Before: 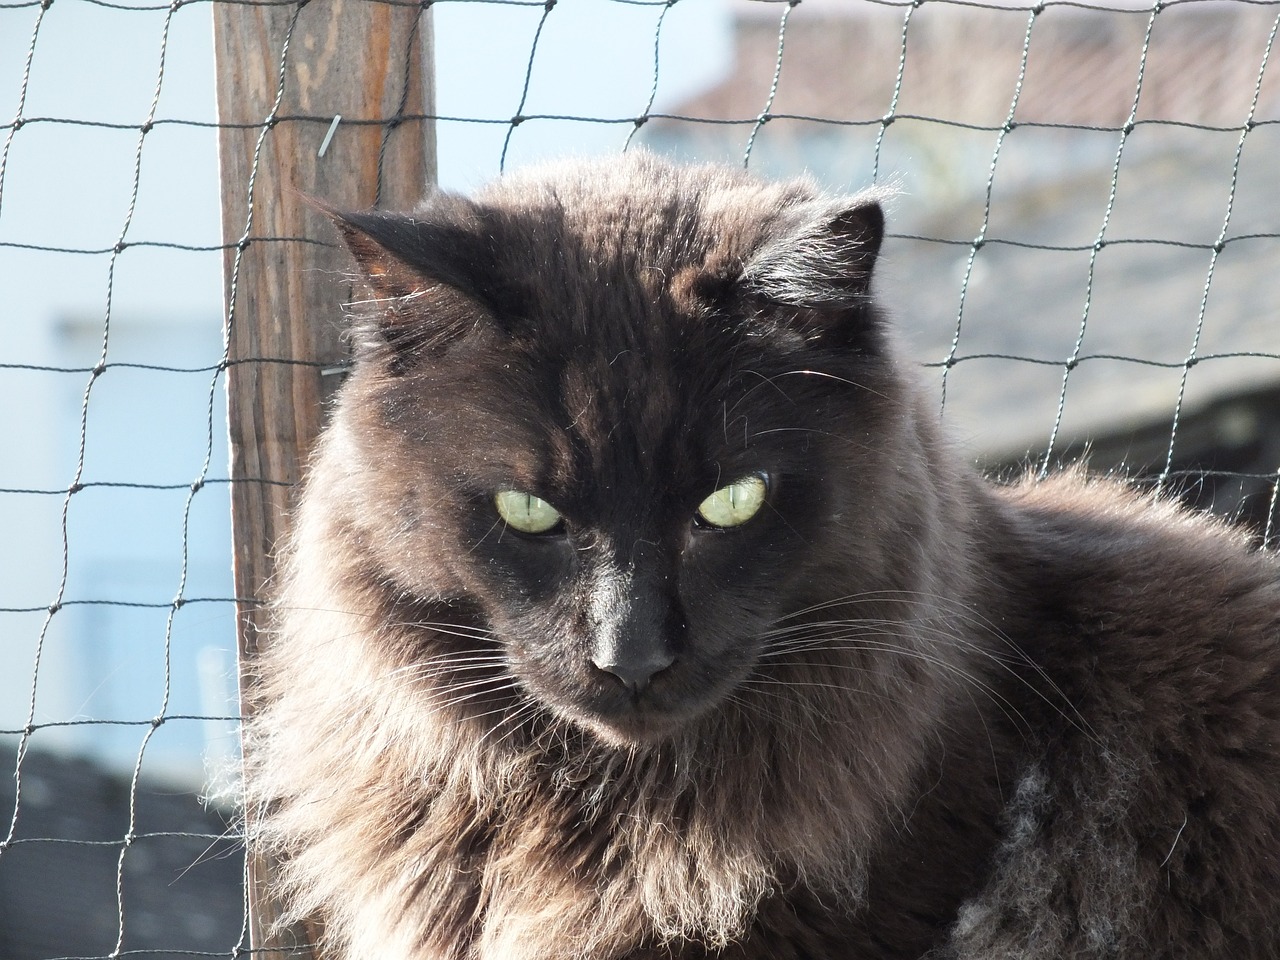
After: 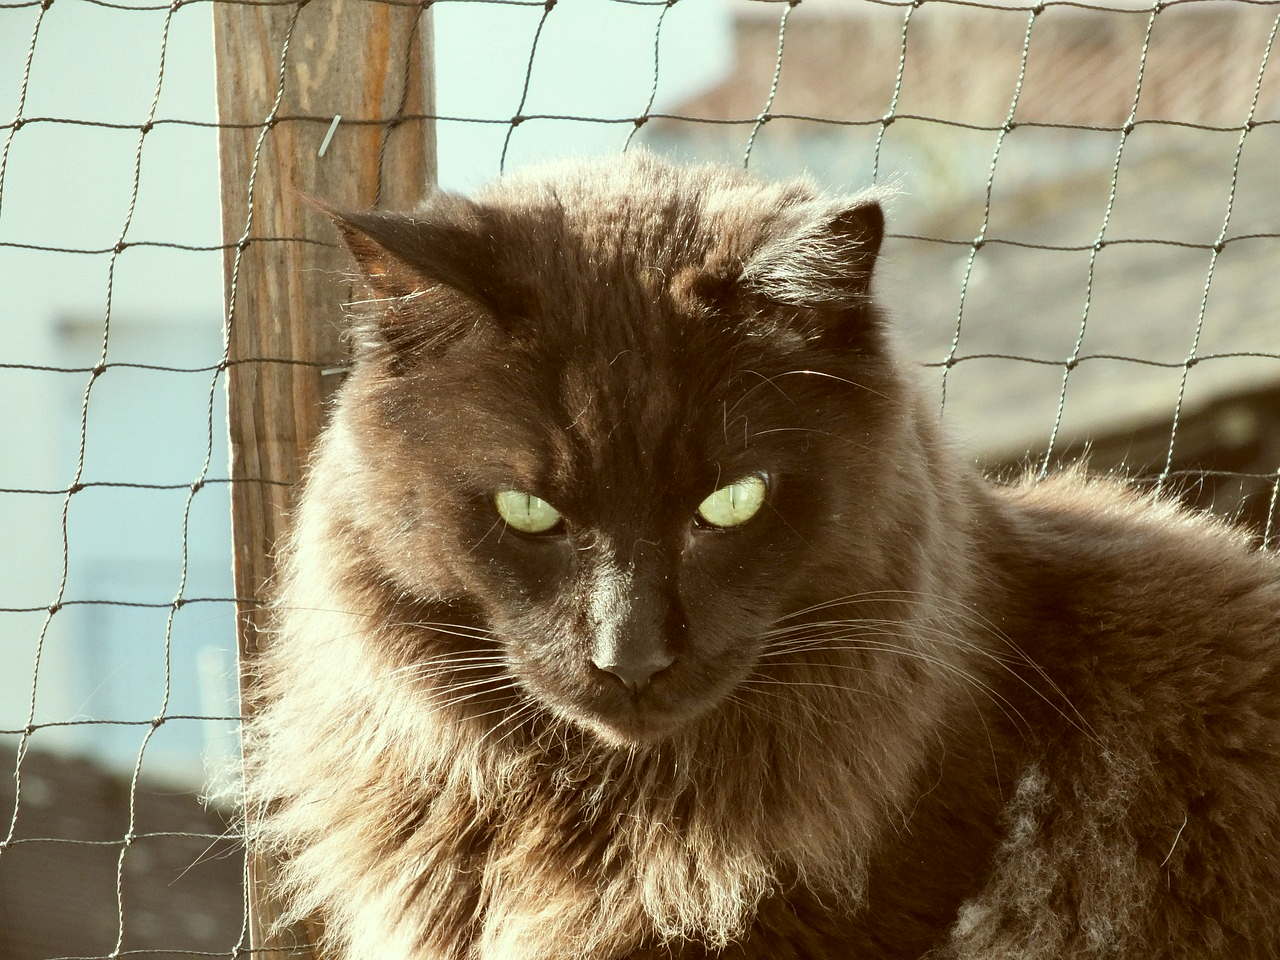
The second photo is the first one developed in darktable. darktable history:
shadows and highlights: shadows 35, highlights -35, soften with gaussian
color correction: highlights a* -5.94, highlights b* 9.48, shadows a* 10.12, shadows b* 23.94
